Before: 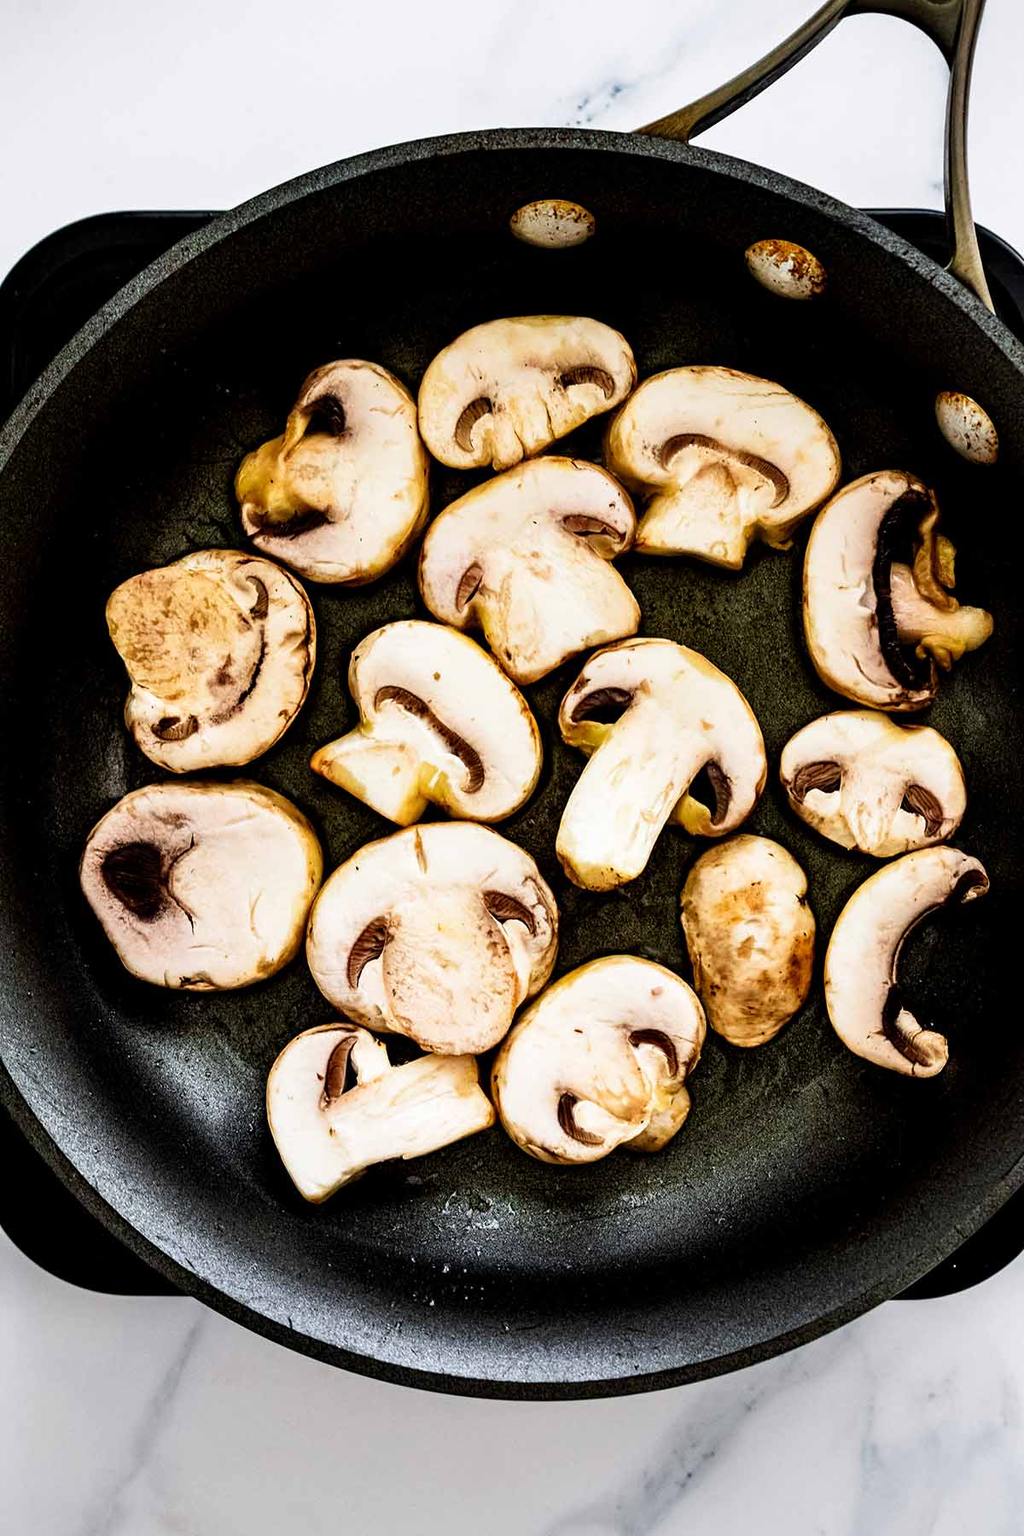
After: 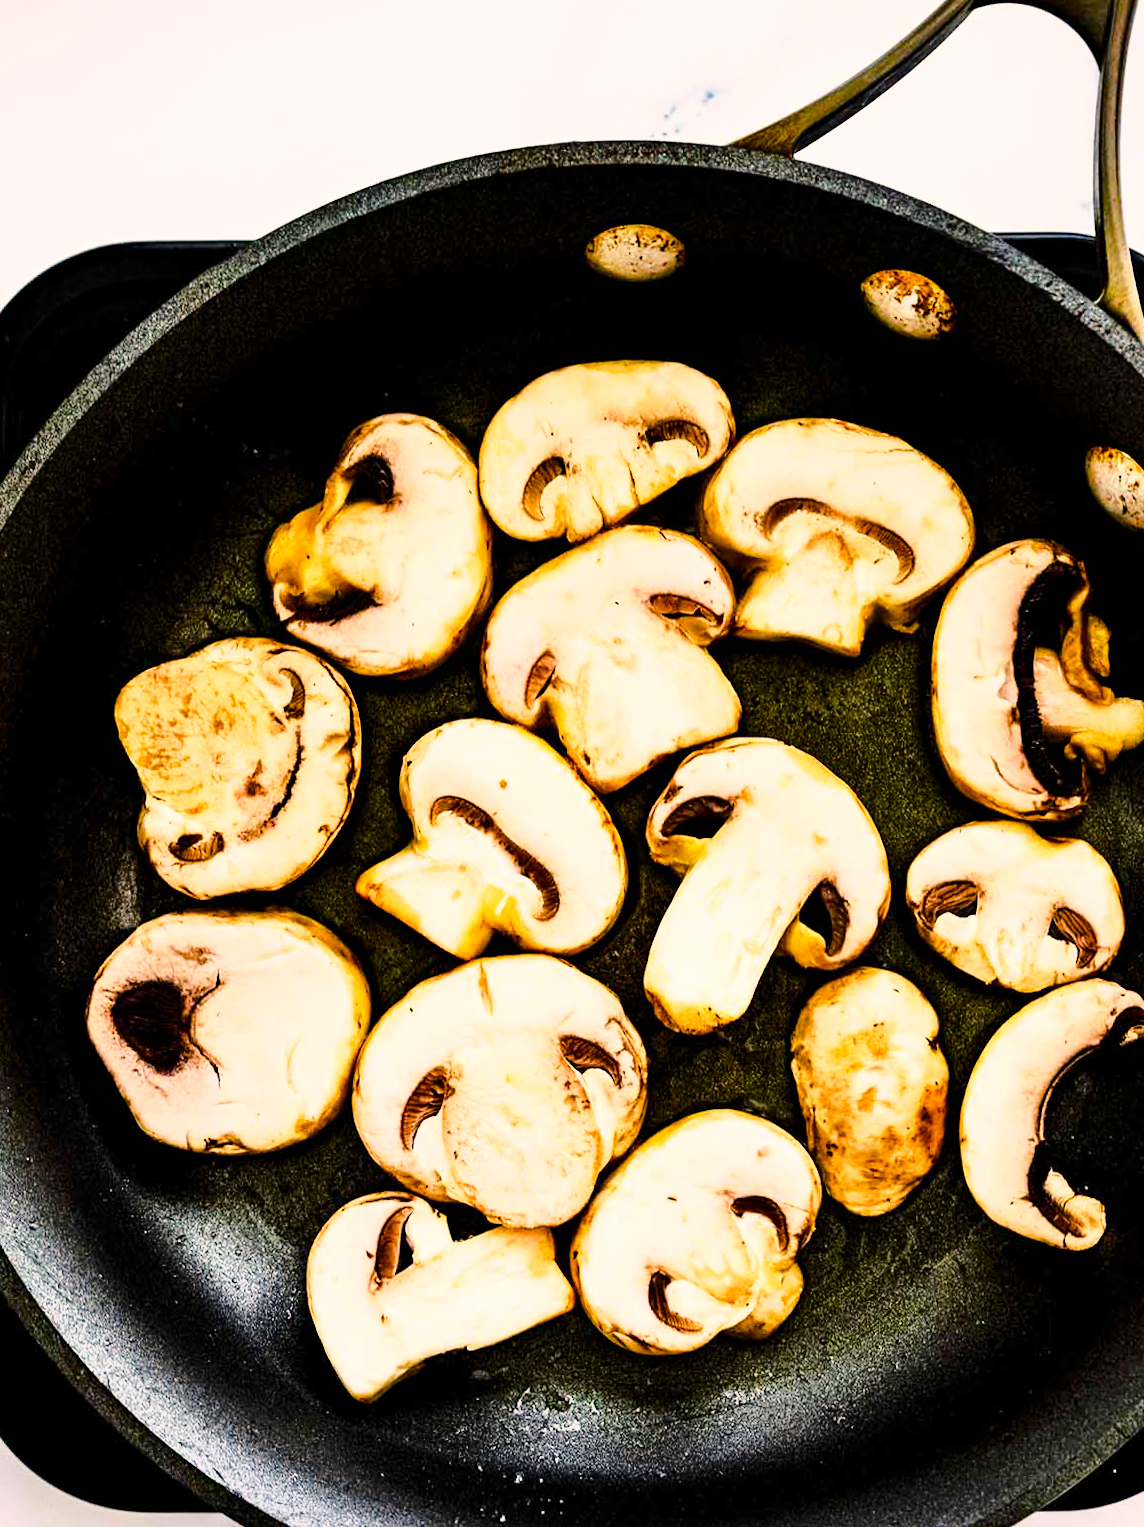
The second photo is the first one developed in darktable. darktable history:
crop and rotate: angle 0.399°, left 0.212%, right 3.448%, bottom 14.271%
base curve: curves: ch0 [(0, 0) (0.028, 0.03) (0.121, 0.232) (0.46, 0.748) (0.859, 0.968) (1, 1)]
shadows and highlights: radius 124.91, shadows 30.47, highlights -30.7, low approximation 0.01, soften with gaussian
color balance rgb: power › hue 60.16°, highlights gain › chroma 3.053%, highlights gain › hue 60.14°, perceptual saturation grading › global saturation 20%, perceptual saturation grading › highlights -25.184%, perceptual saturation grading › shadows 50.15%, global vibrance 20%
